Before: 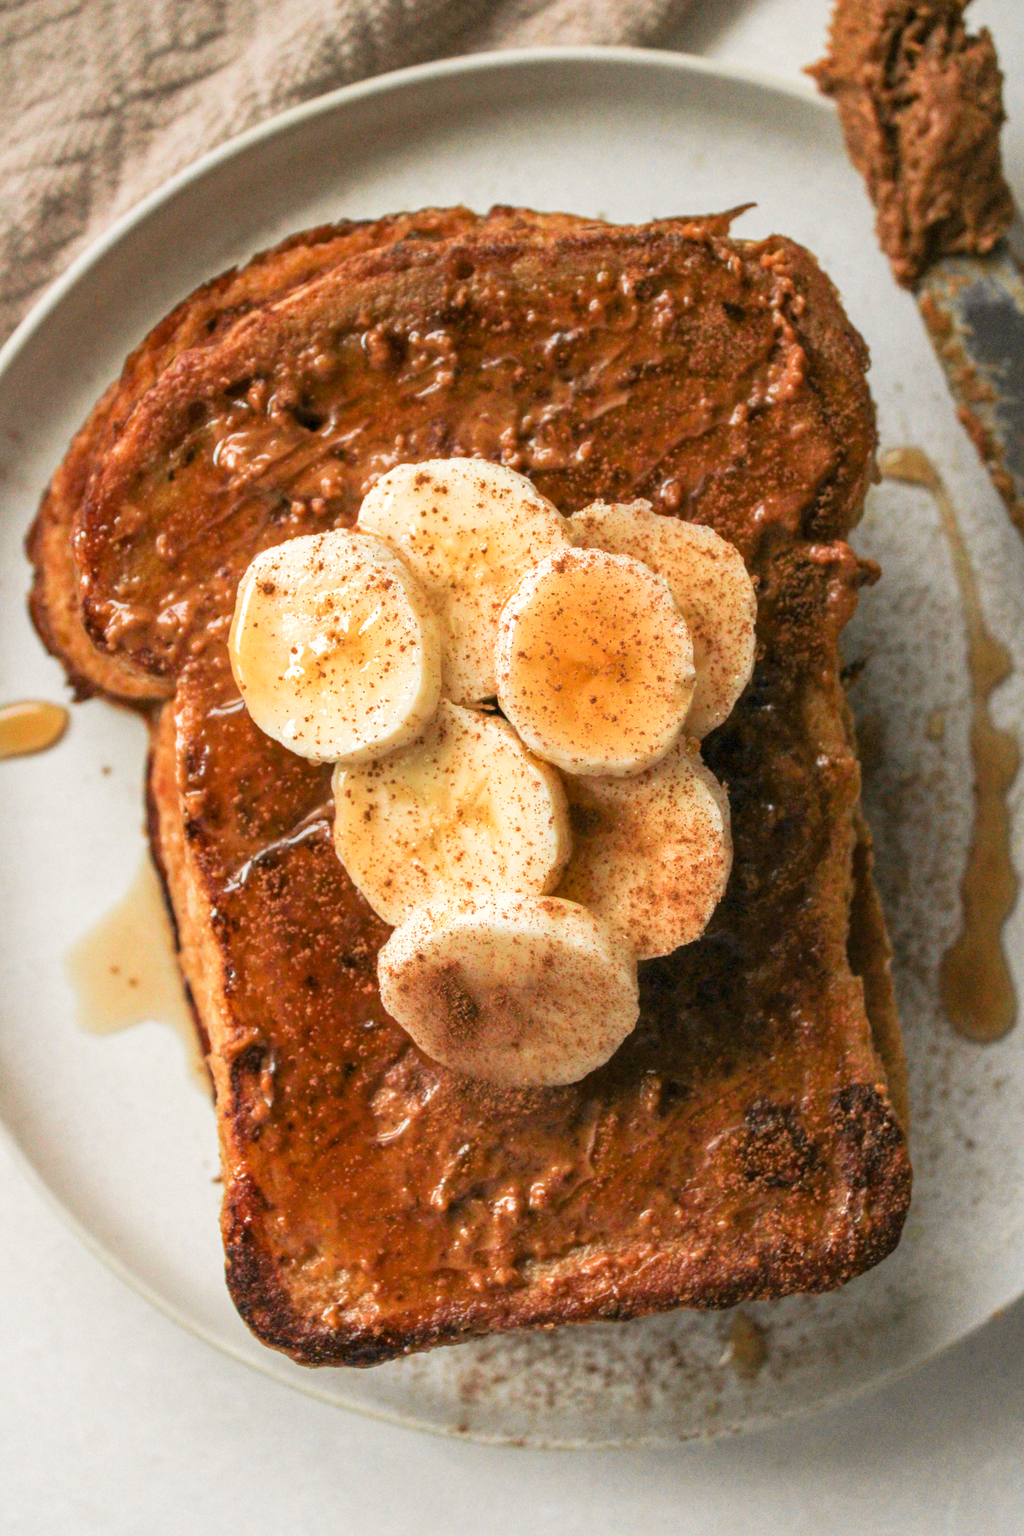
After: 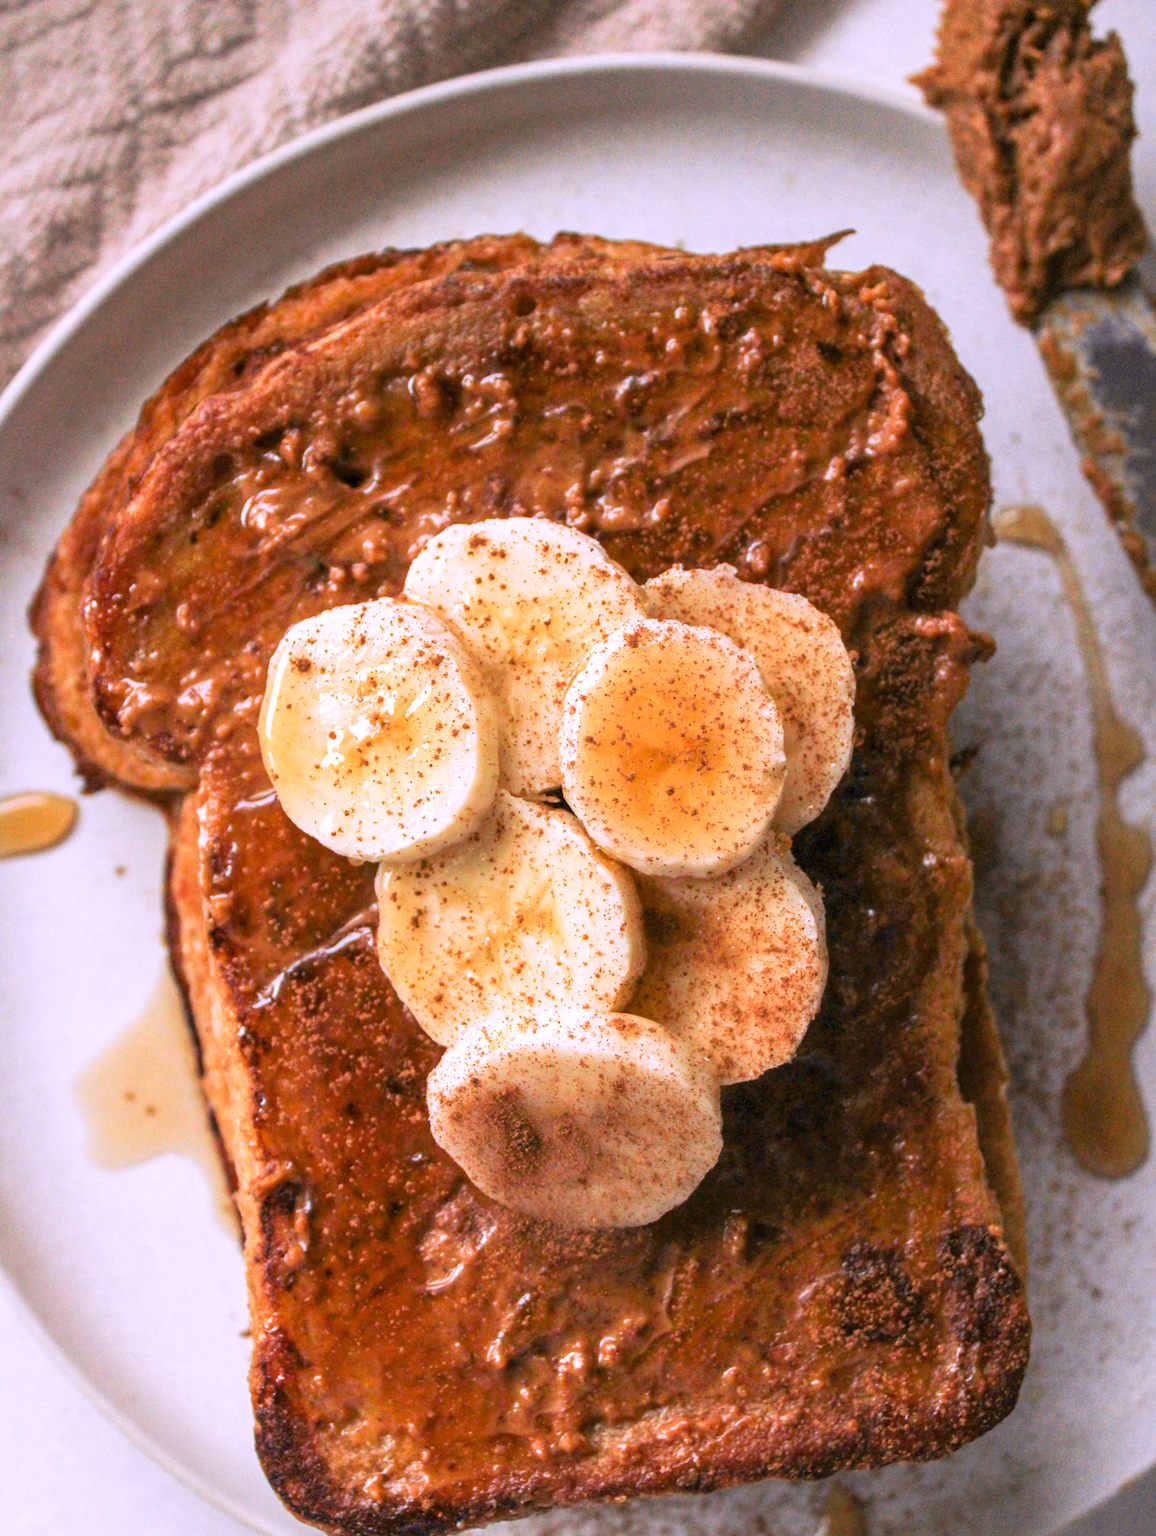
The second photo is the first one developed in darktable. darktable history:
crop and rotate: top 0%, bottom 11.49%
white balance: red 1.042, blue 1.17
